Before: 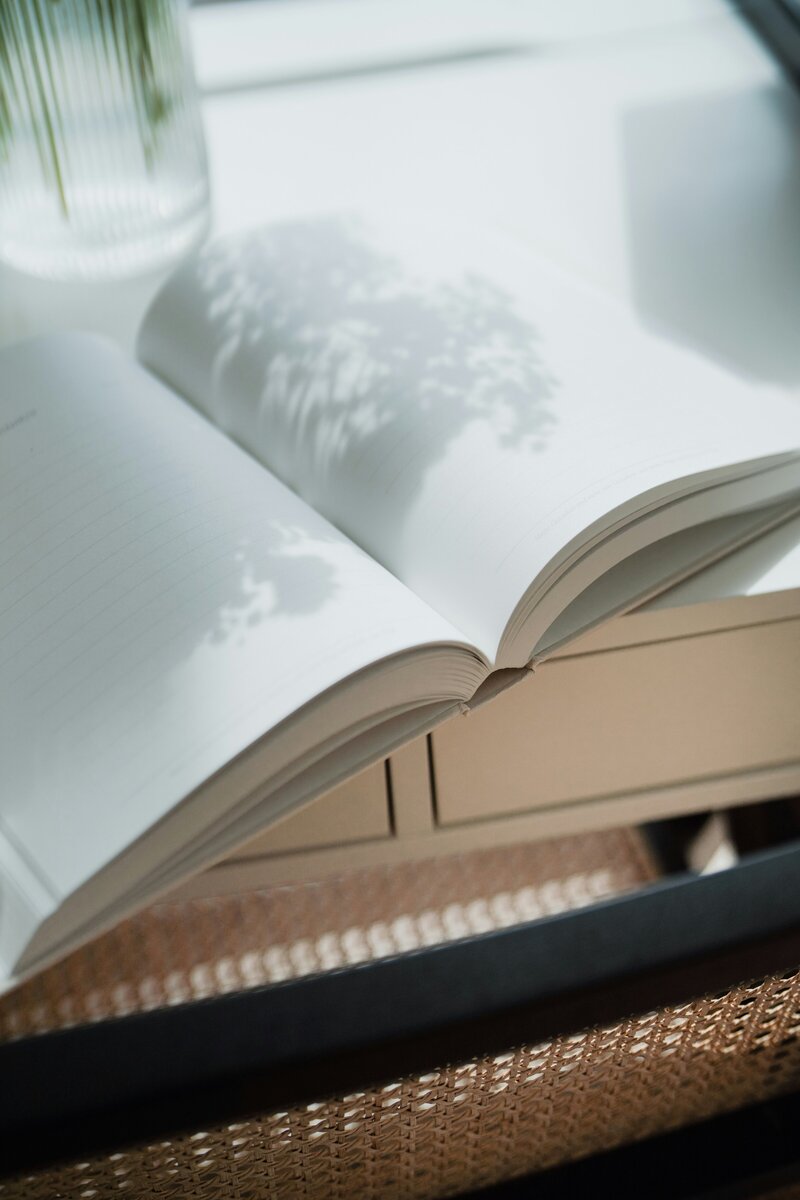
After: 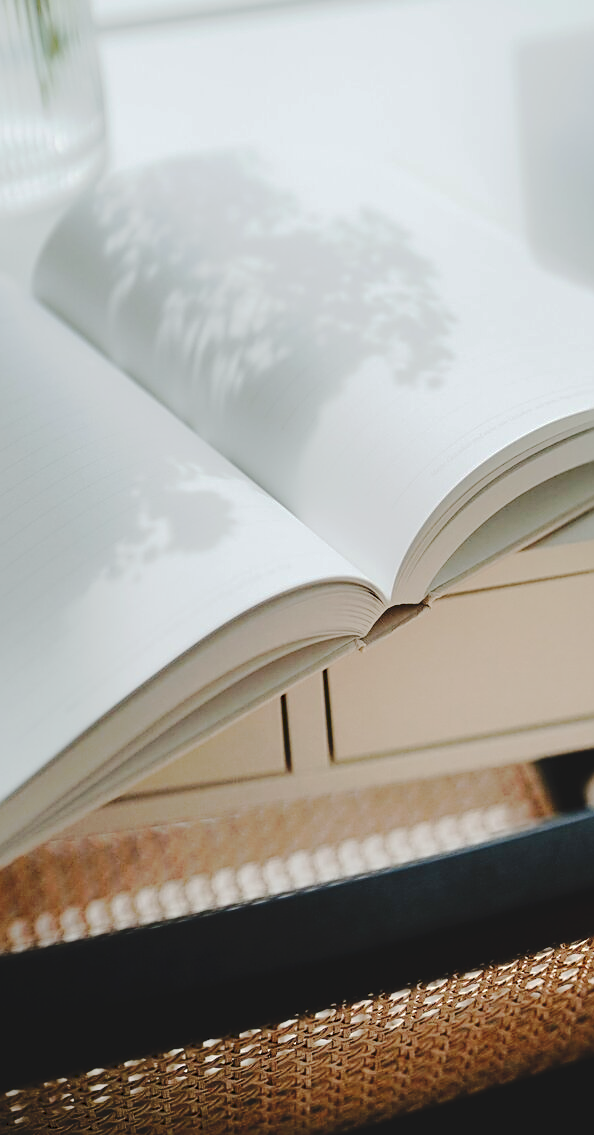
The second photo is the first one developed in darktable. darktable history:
sharpen: on, module defaults
crop and rotate: left 13.175%, top 5.367%, right 12.523%
tone curve: curves: ch0 [(0, 0) (0.003, 0.089) (0.011, 0.089) (0.025, 0.088) (0.044, 0.089) (0.069, 0.094) (0.1, 0.108) (0.136, 0.119) (0.177, 0.147) (0.224, 0.204) (0.277, 0.28) (0.335, 0.389) (0.399, 0.486) (0.468, 0.588) (0.543, 0.647) (0.623, 0.705) (0.709, 0.759) (0.801, 0.815) (0.898, 0.873) (1, 1)], preserve colors none
exposure: black level correction -0.001, exposure 0.08 EV, compensate highlight preservation false
